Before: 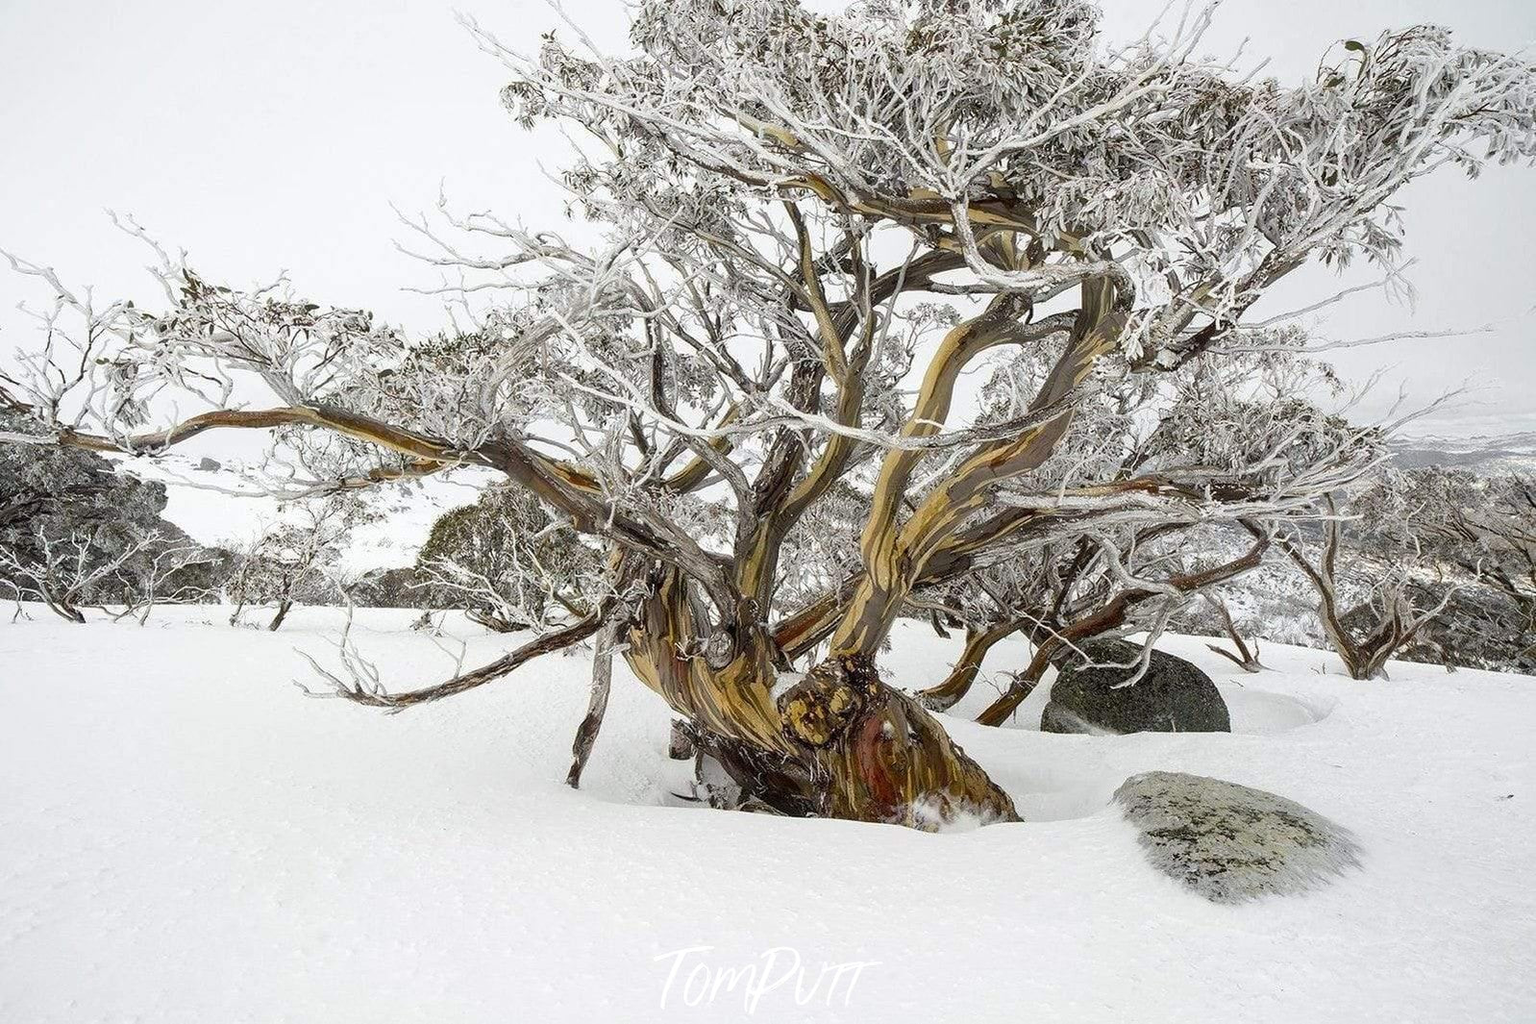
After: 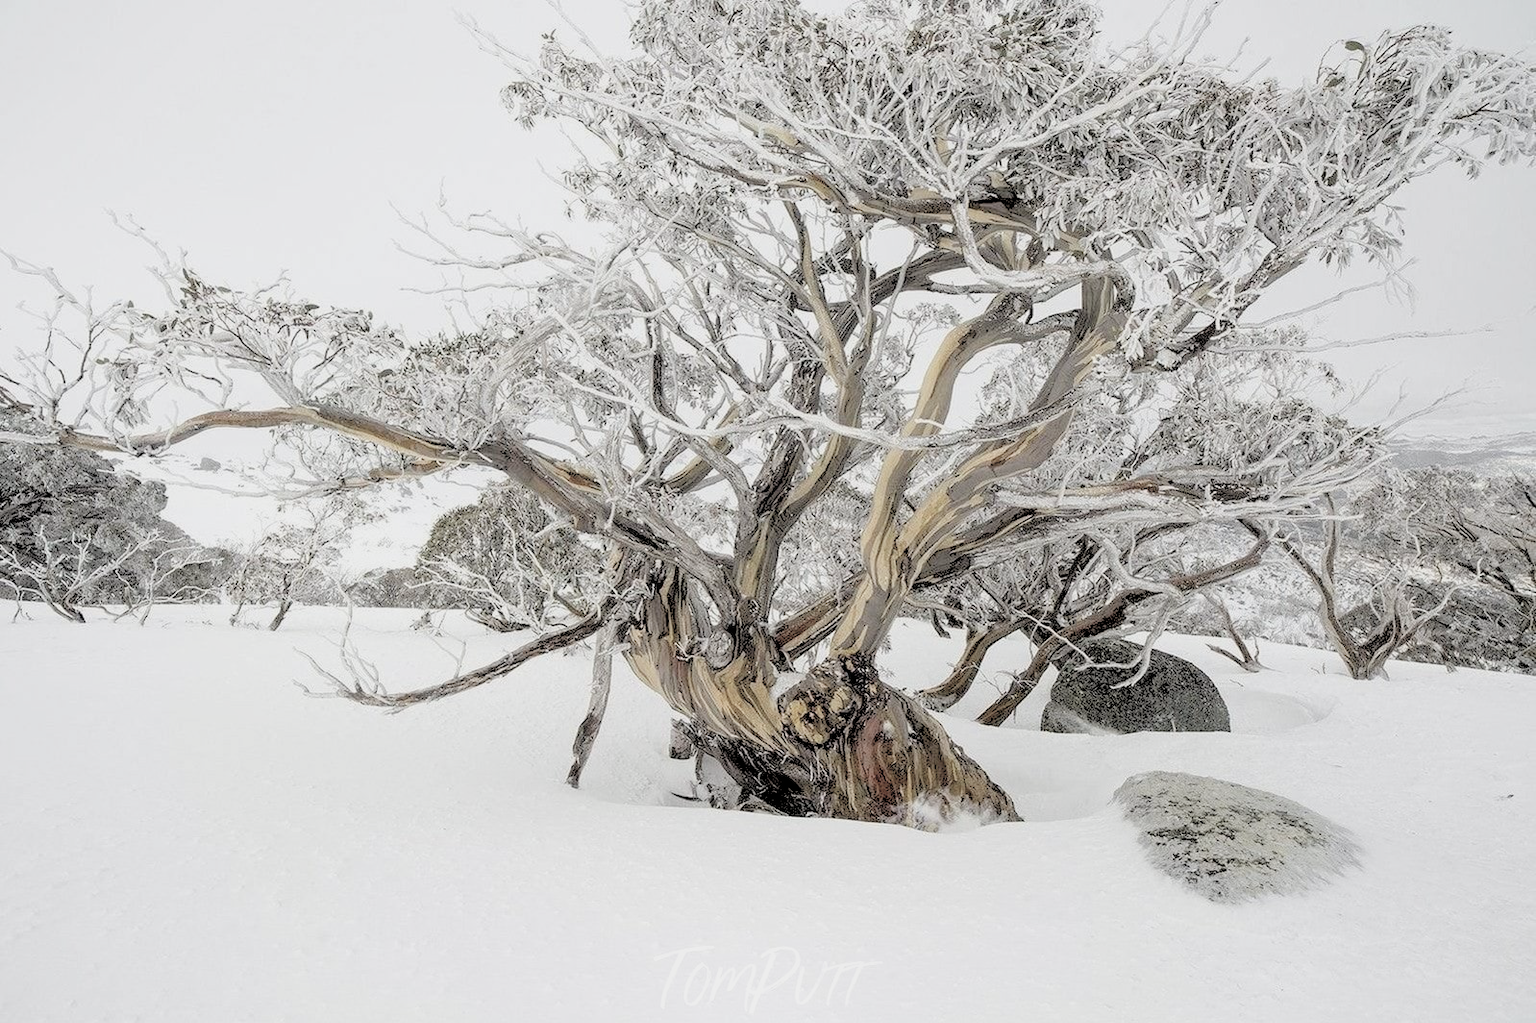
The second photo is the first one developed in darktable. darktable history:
bloom: size 15%, threshold 97%, strength 7%
exposure: black level correction 0.001, exposure -0.125 EV, compensate exposure bias true, compensate highlight preservation false
contrast brightness saturation: brightness 0.18, saturation -0.5
rgb levels: preserve colors sum RGB, levels [[0.038, 0.433, 0.934], [0, 0.5, 1], [0, 0.5, 1]]
